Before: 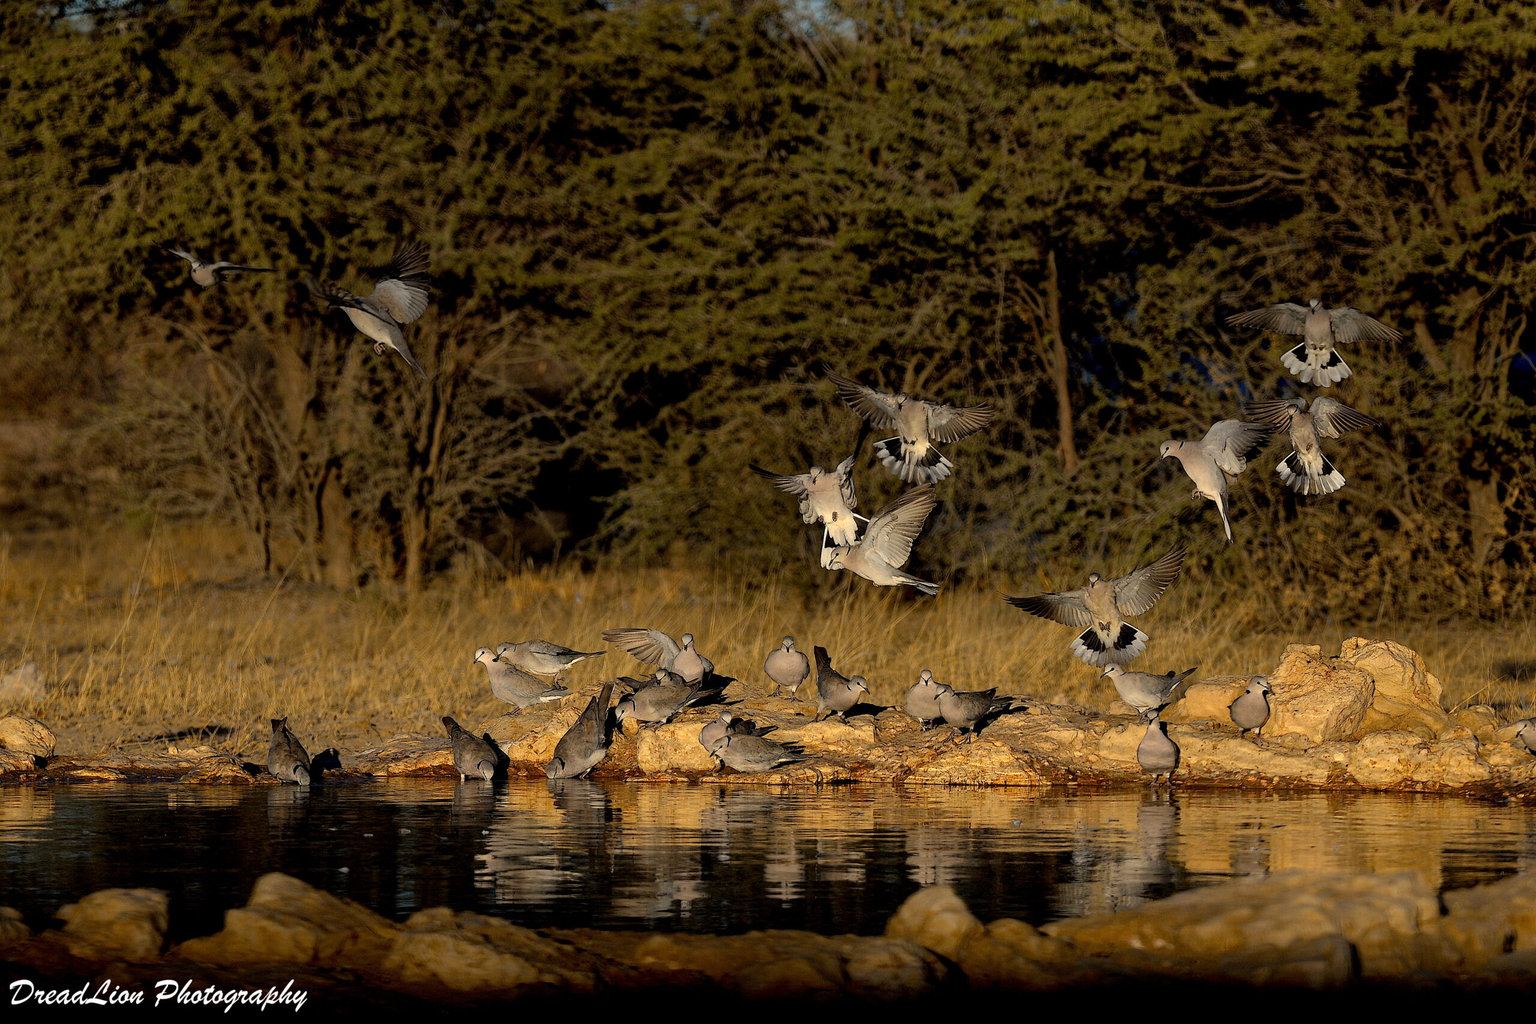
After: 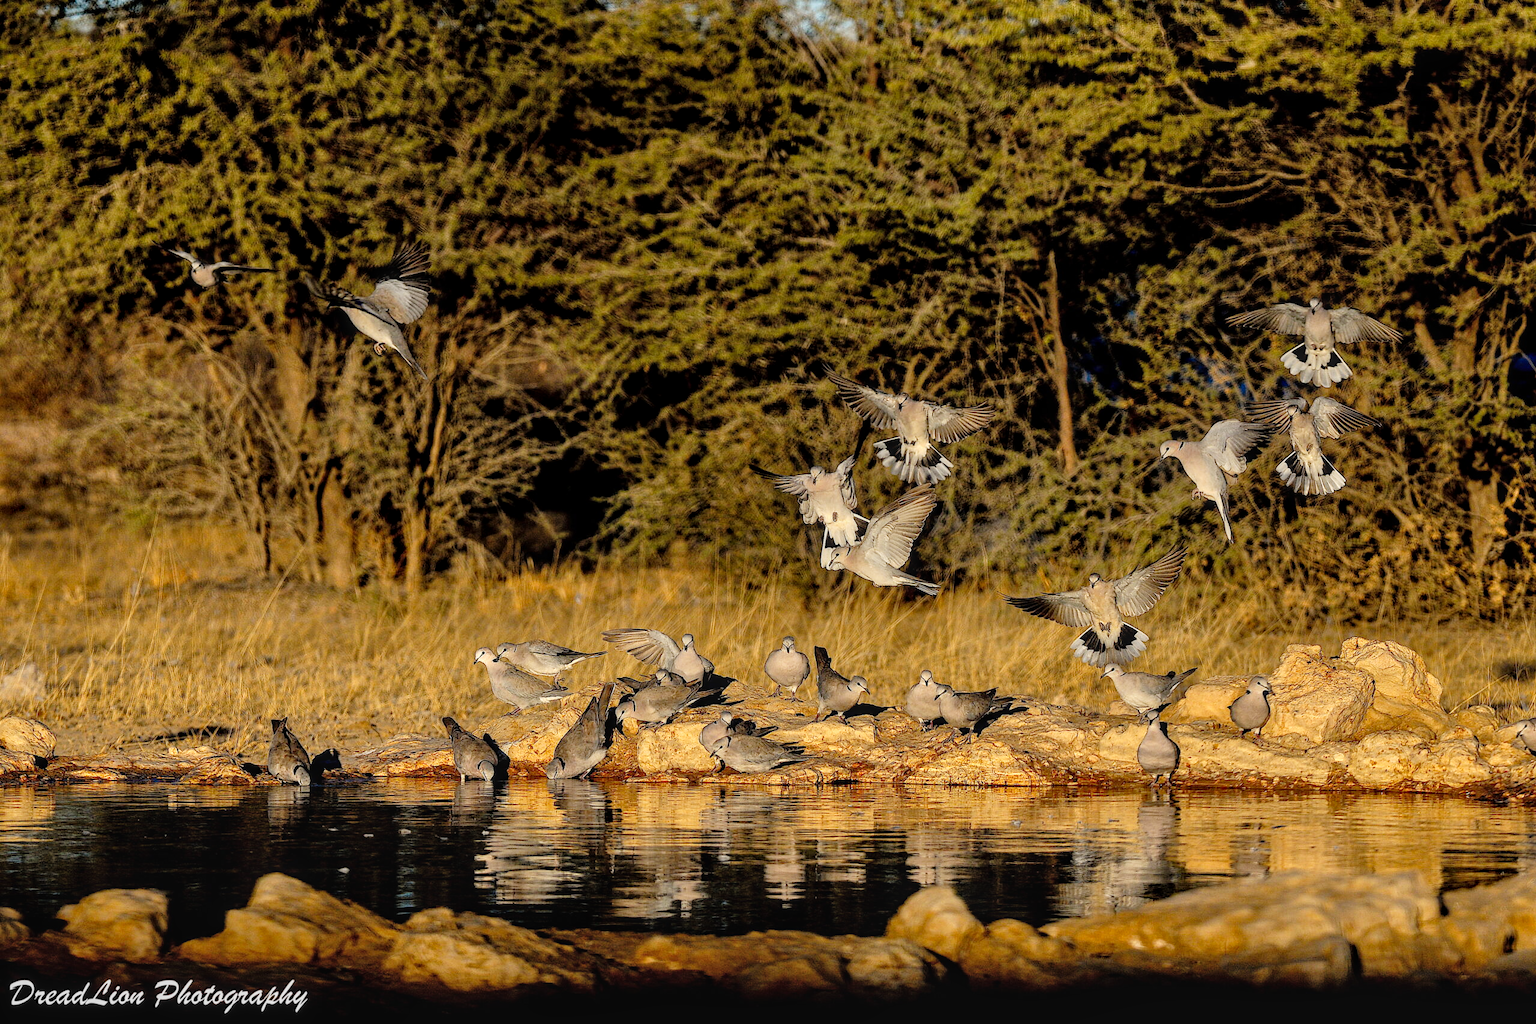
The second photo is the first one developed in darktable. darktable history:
local contrast: on, module defaults
tone curve: curves: ch0 [(0, 0.025) (0.15, 0.143) (0.452, 0.486) (0.751, 0.788) (1, 0.961)]; ch1 [(0, 0) (0.416, 0.4) (0.476, 0.469) (0.497, 0.494) (0.546, 0.571) (0.566, 0.607) (0.62, 0.657) (1, 1)]; ch2 [(0, 0) (0.386, 0.397) (0.505, 0.498) (0.547, 0.546) (0.579, 0.58) (1, 1)], preserve colors none
tone equalizer: -7 EV 0.163 EV, -6 EV 0.599 EV, -5 EV 1.15 EV, -4 EV 1.32 EV, -3 EV 1.12 EV, -2 EV 0.6 EV, -1 EV 0.166 EV
